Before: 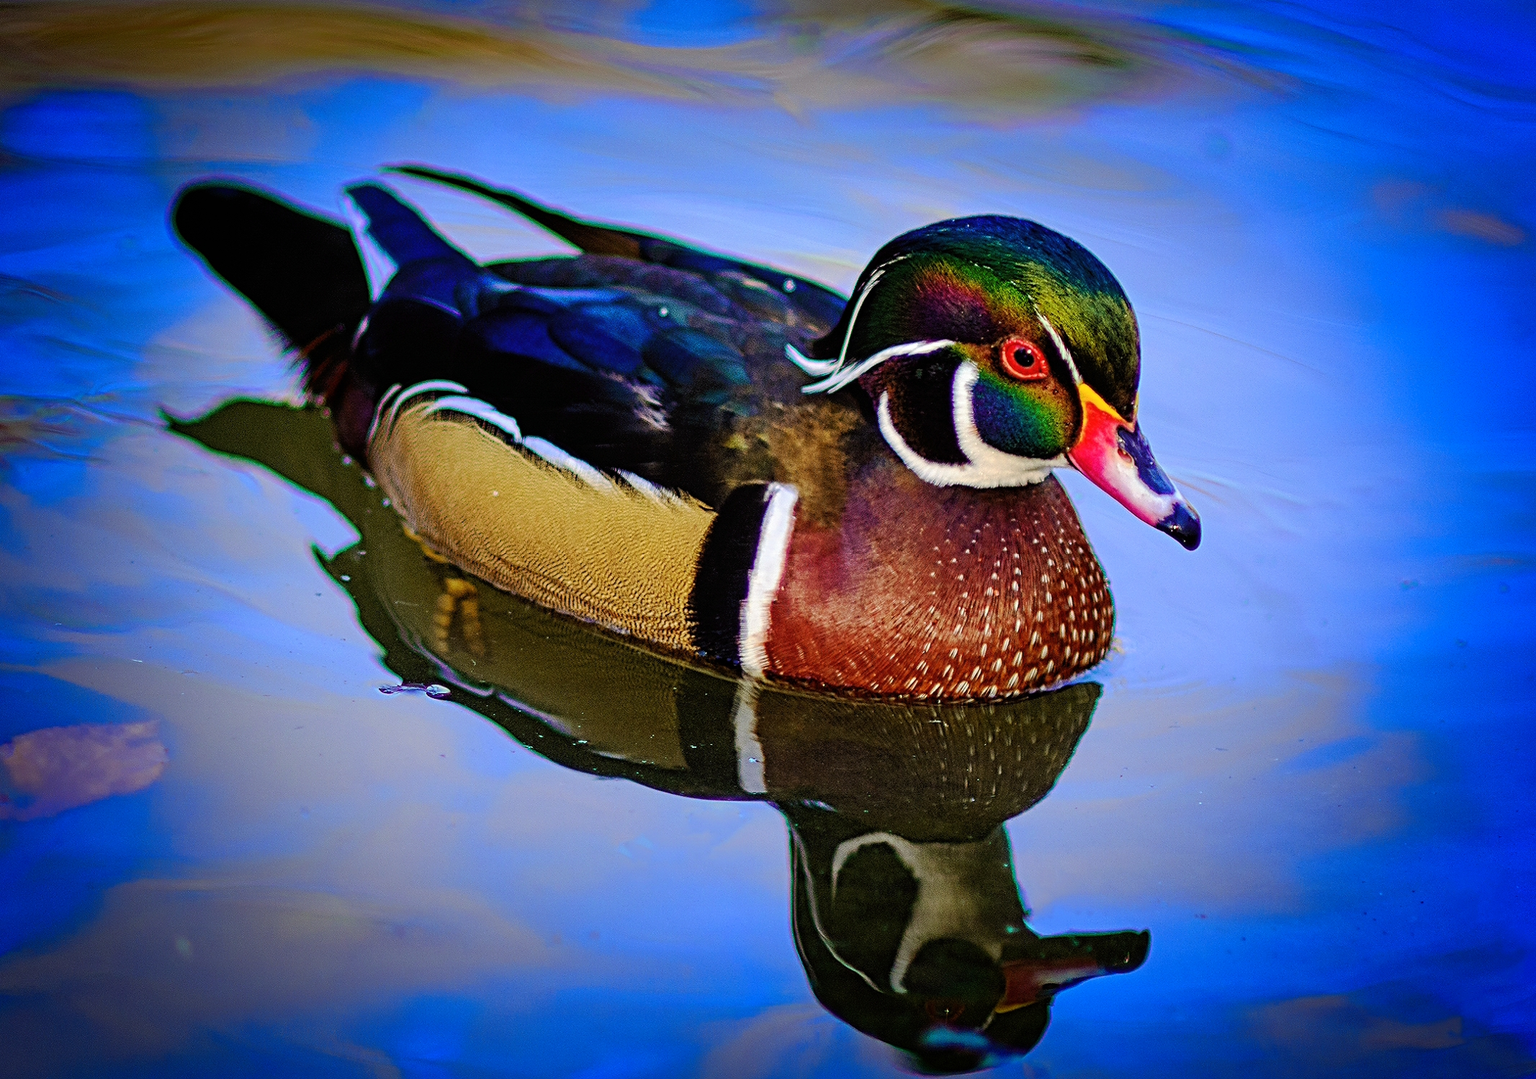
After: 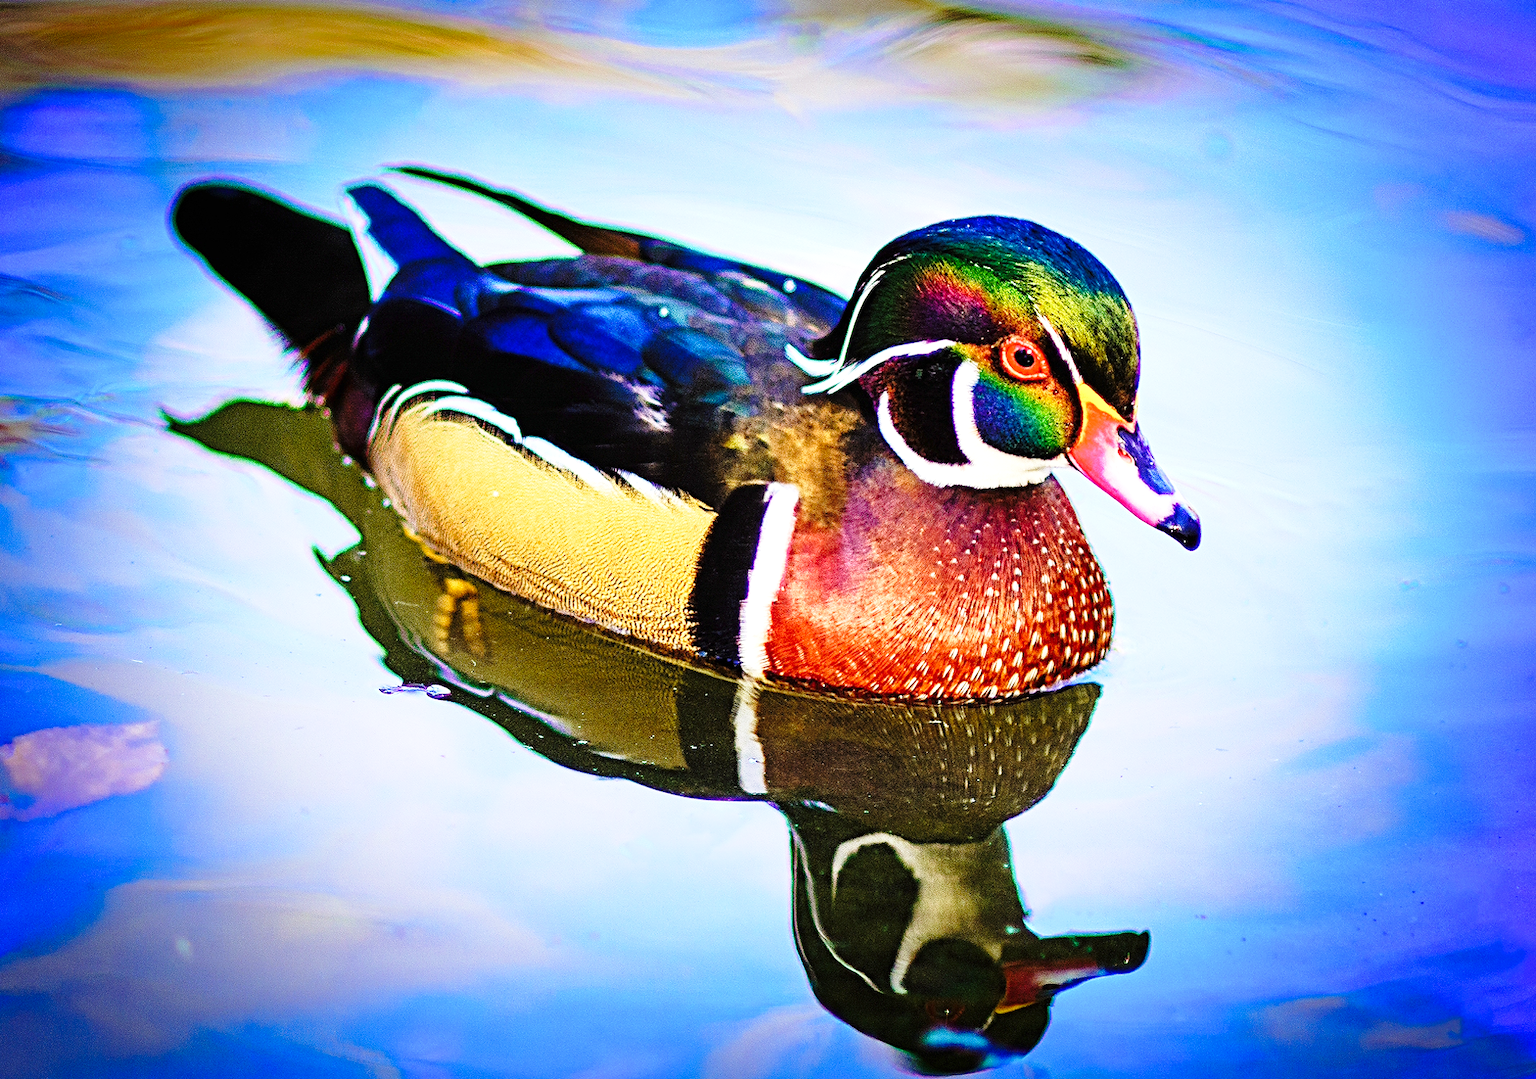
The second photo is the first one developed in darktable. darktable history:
base curve: curves: ch0 [(0, 0) (0.028, 0.03) (0.121, 0.232) (0.46, 0.748) (0.859, 0.968) (1, 1)], preserve colors none
exposure: exposure 0.95 EV, compensate highlight preservation false
